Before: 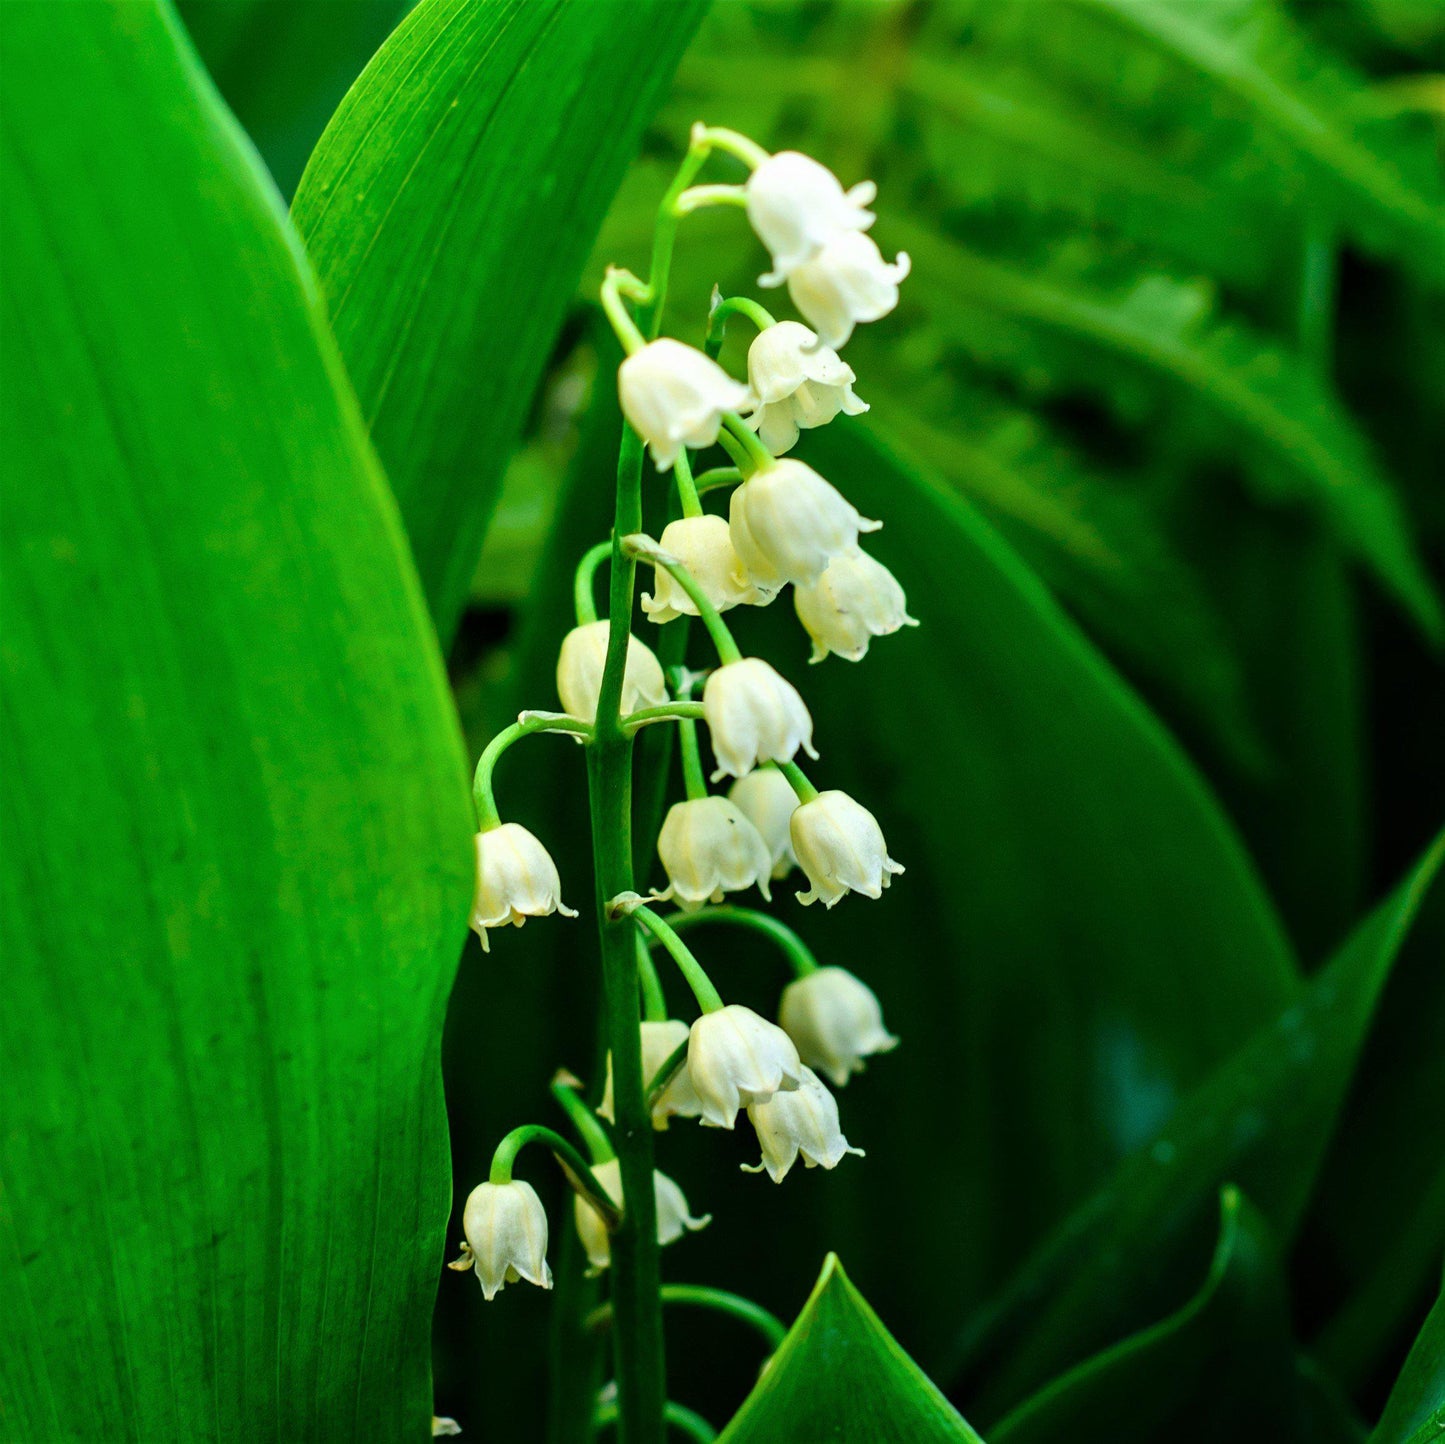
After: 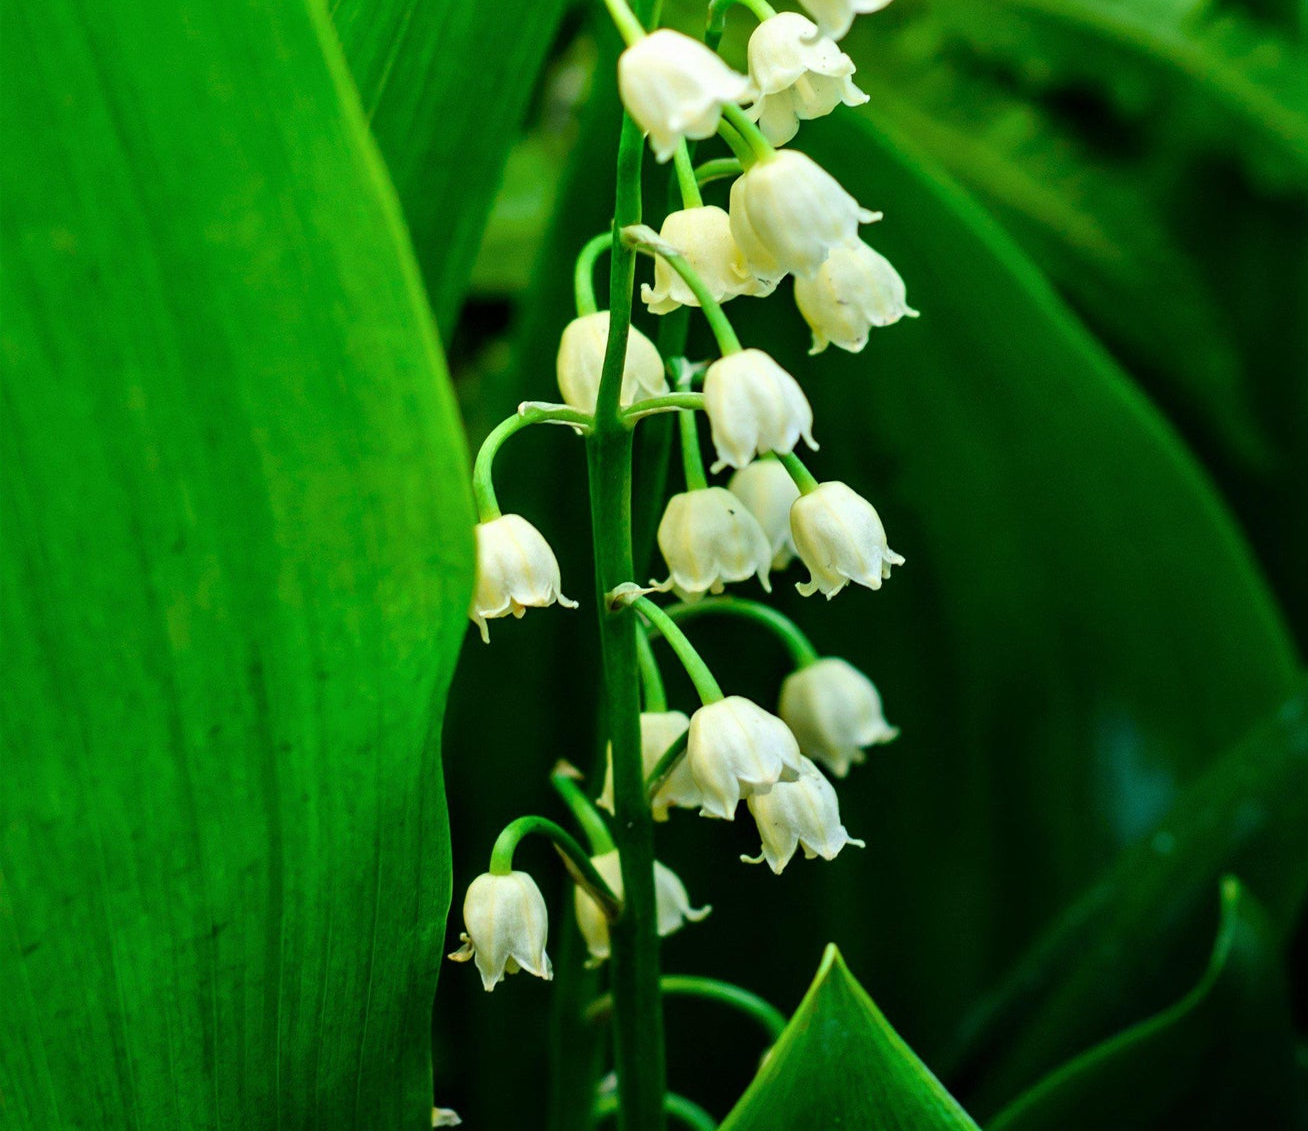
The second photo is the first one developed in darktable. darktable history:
crop: top 21.412%, right 9.473%, bottom 0.259%
